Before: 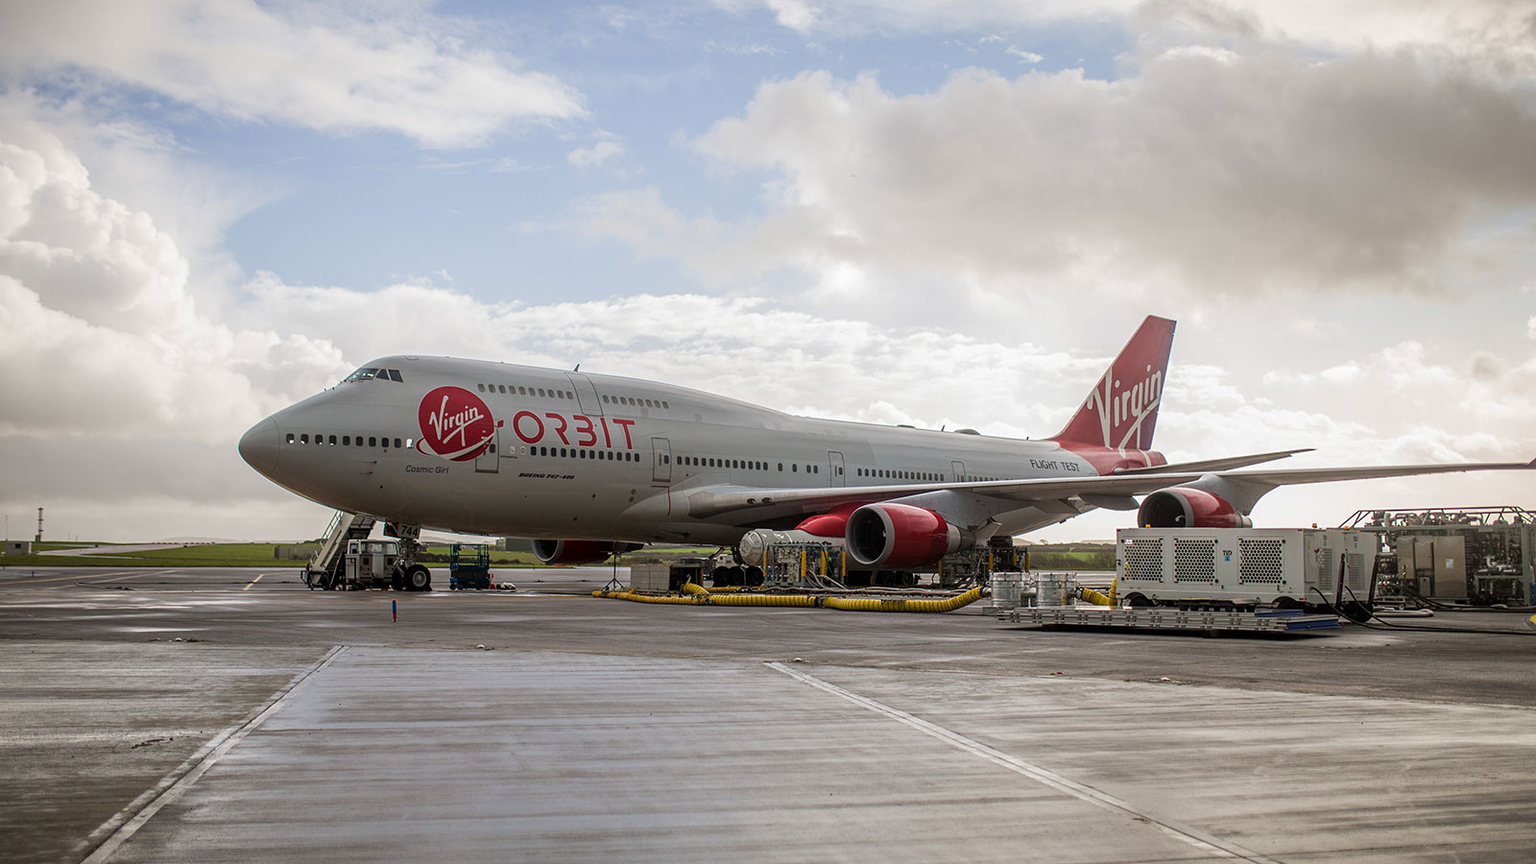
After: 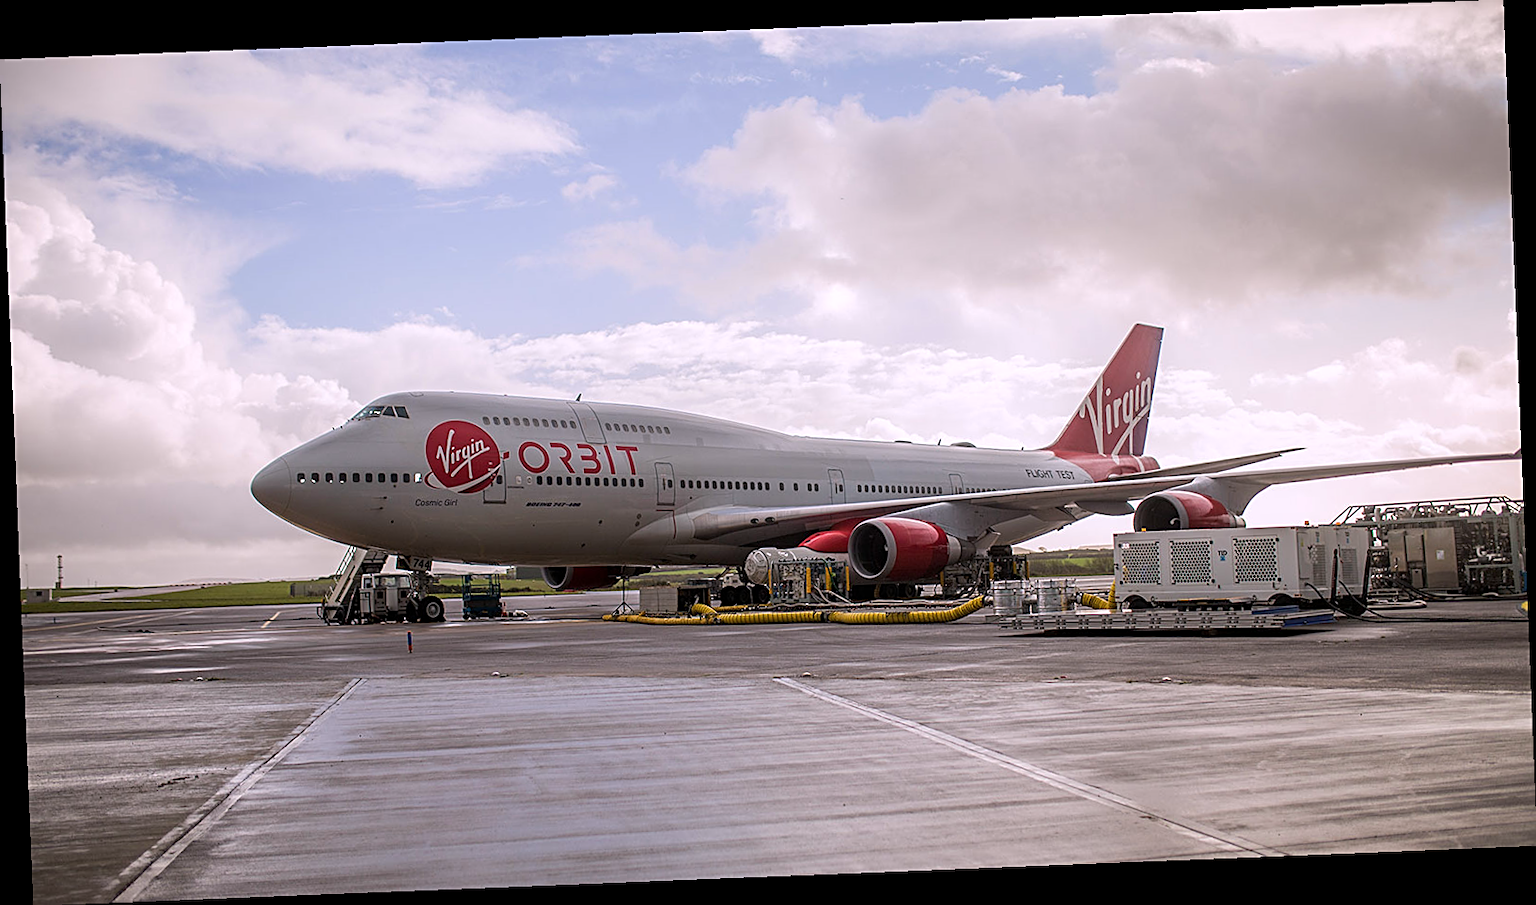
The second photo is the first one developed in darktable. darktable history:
white balance: red 1.05, blue 1.072
sharpen: on, module defaults
rotate and perspective: rotation -2.29°, automatic cropping off
